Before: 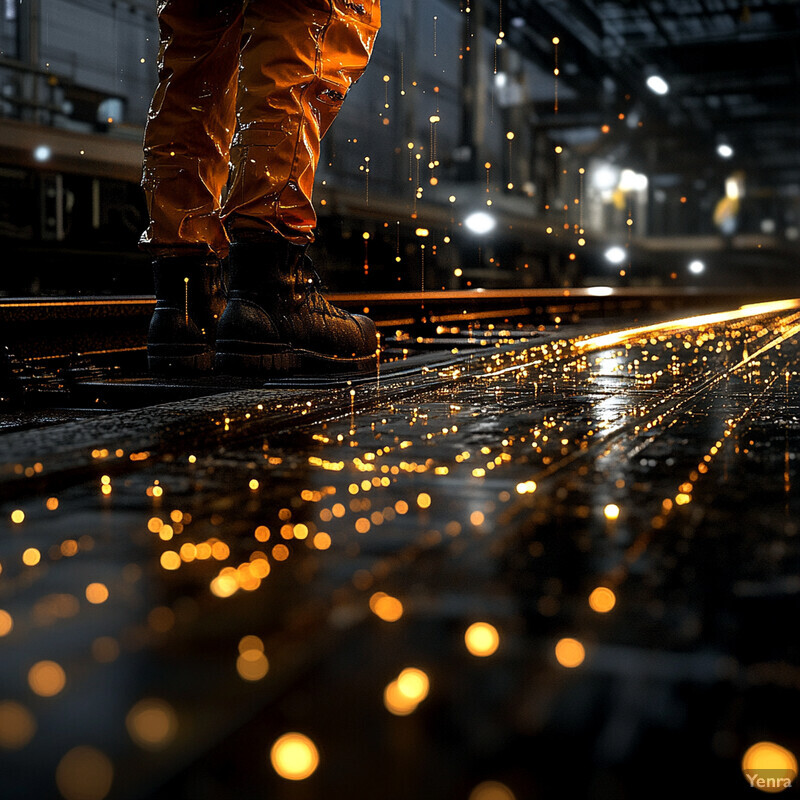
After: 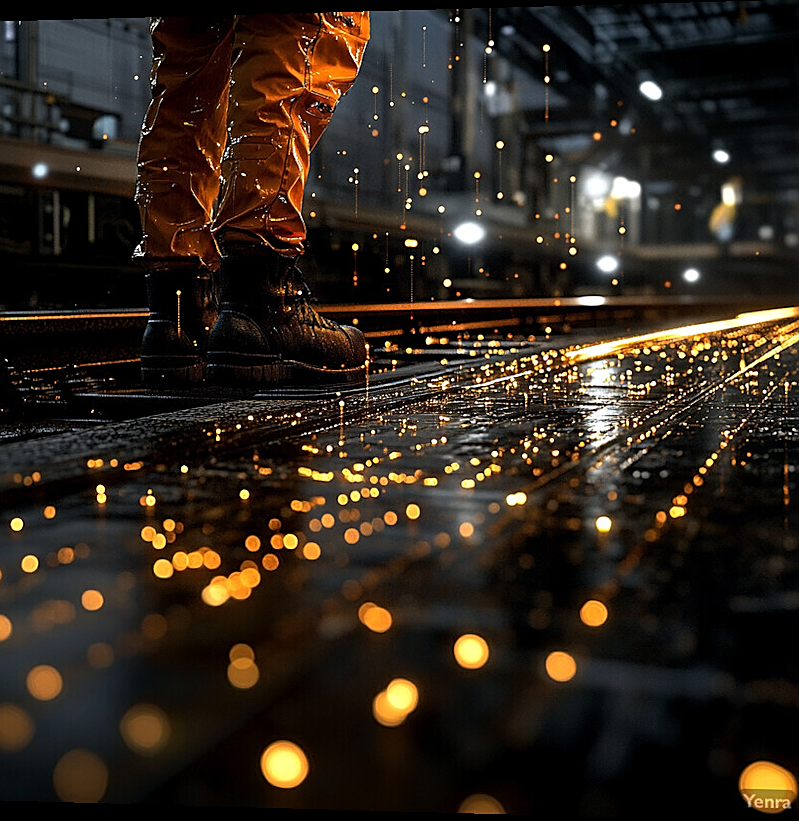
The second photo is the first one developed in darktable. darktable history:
rotate and perspective: lens shift (horizontal) -0.055, automatic cropping off
sharpen: amount 0.575
